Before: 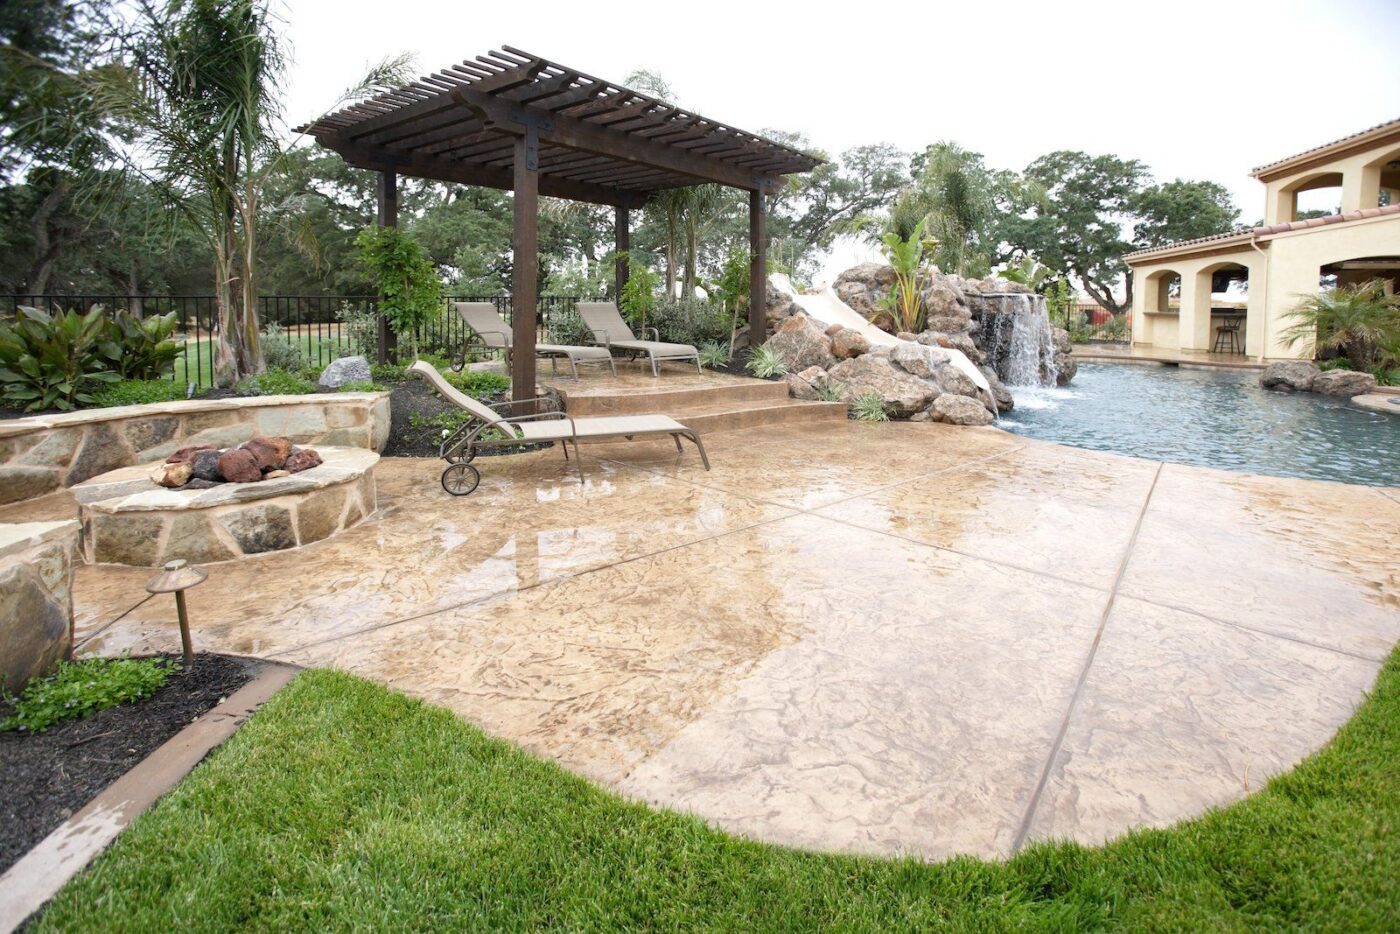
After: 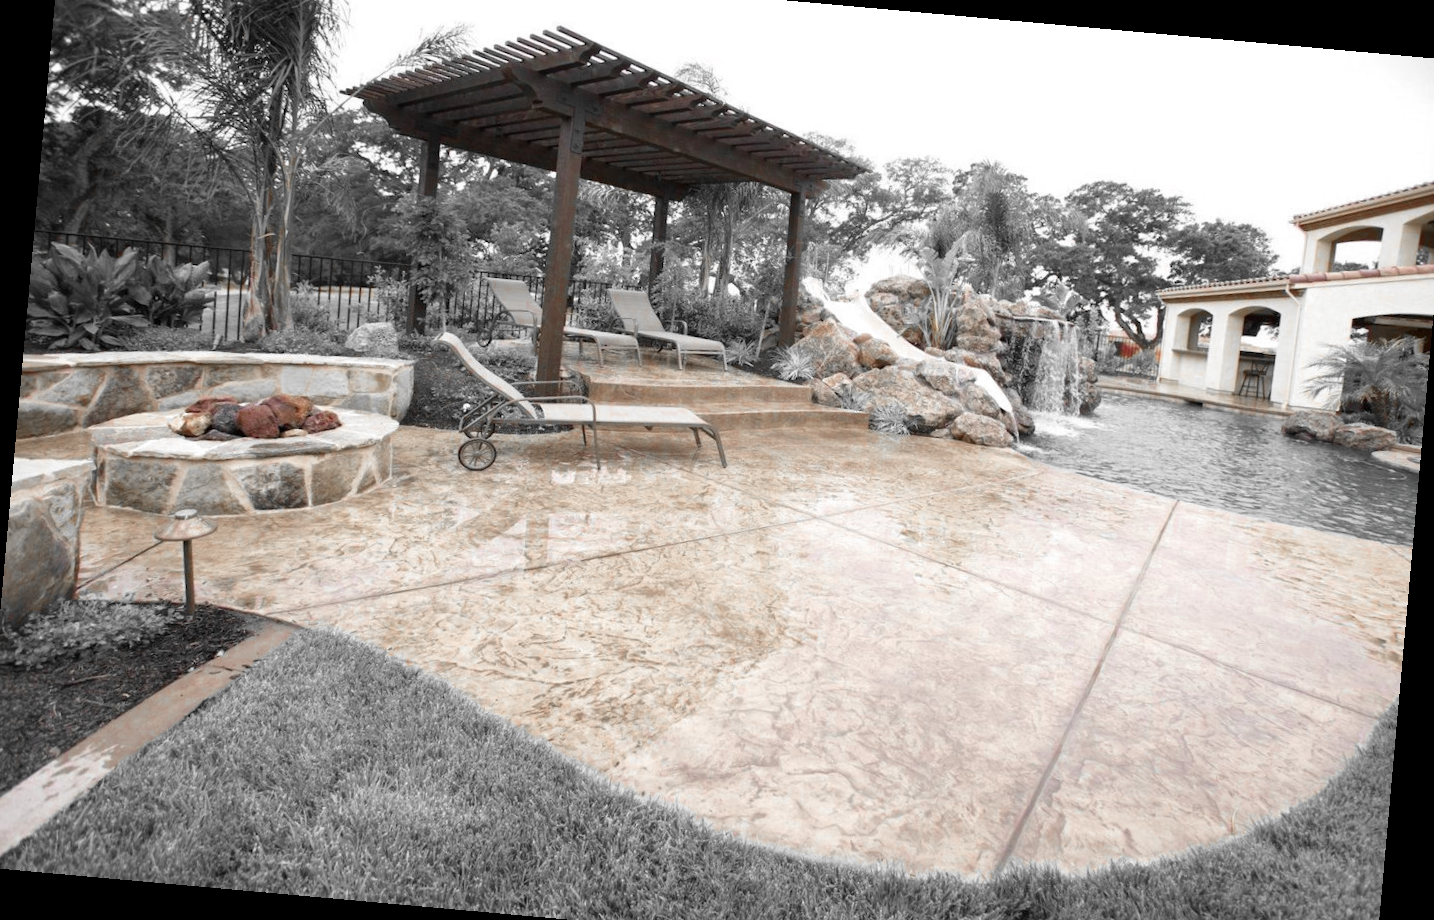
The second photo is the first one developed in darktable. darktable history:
color zones: curves: ch0 [(0, 0.497) (0.096, 0.361) (0.221, 0.538) (0.429, 0.5) (0.571, 0.5) (0.714, 0.5) (0.857, 0.5) (1, 0.497)]; ch1 [(0, 0.5) (0.143, 0.5) (0.257, -0.002) (0.429, 0.04) (0.571, -0.001) (0.714, -0.015) (0.857, 0.024) (1, 0.5)]
rotate and perspective: rotation 5.12°, automatic cropping off
crop: left 1.507%, top 6.147%, right 1.379%, bottom 6.637%
